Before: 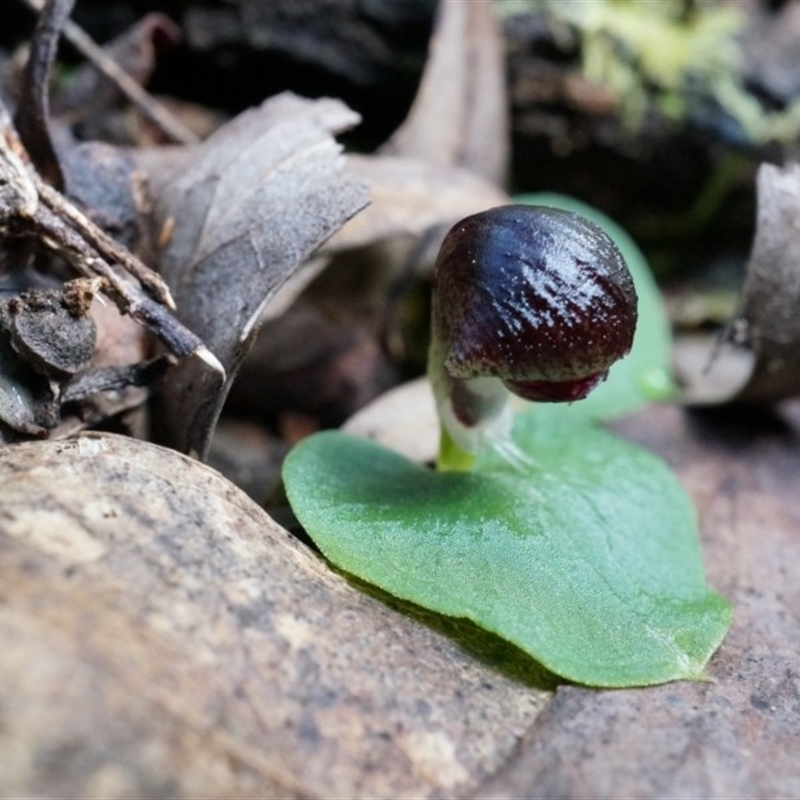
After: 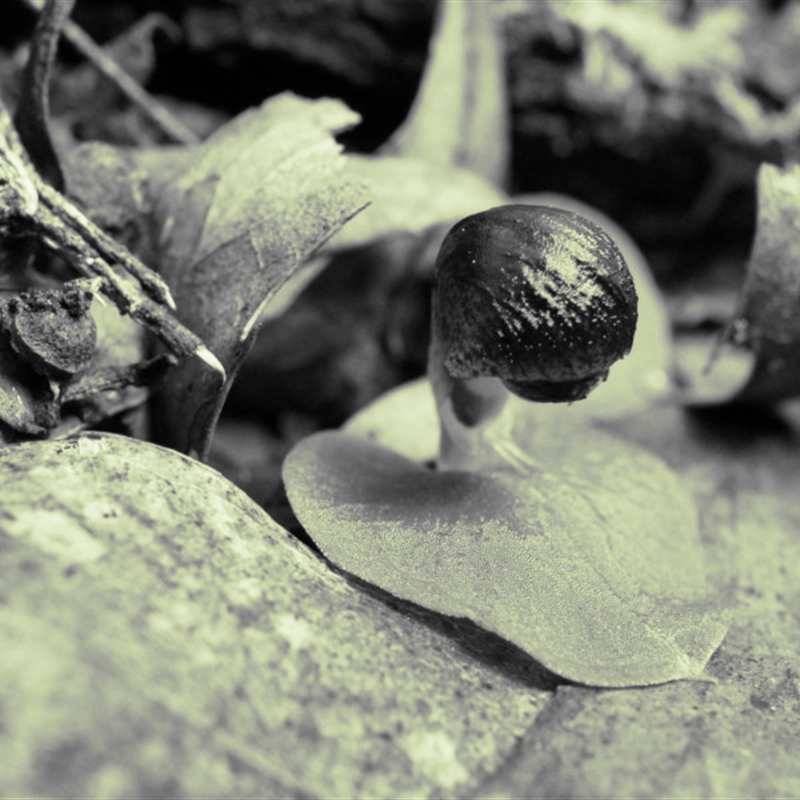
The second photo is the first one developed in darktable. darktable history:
color correction: highlights a* 10.44, highlights b* 30.04, shadows a* 2.73, shadows b* 17.51, saturation 1.72
monochrome: a 73.58, b 64.21
split-toning: shadows › hue 290.82°, shadows › saturation 0.34, highlights › saturation 0.38, balance 0, compress 50%
